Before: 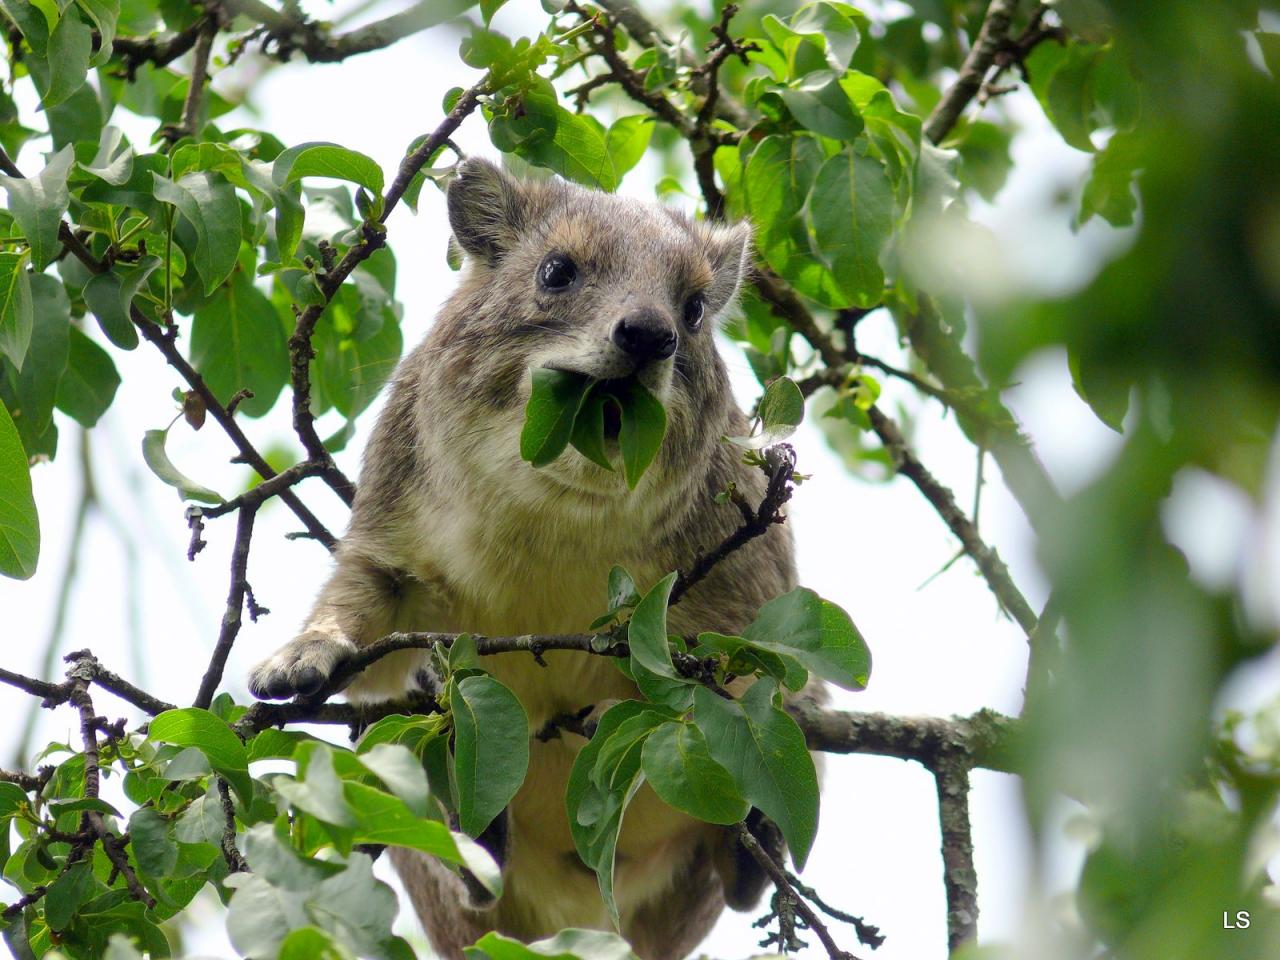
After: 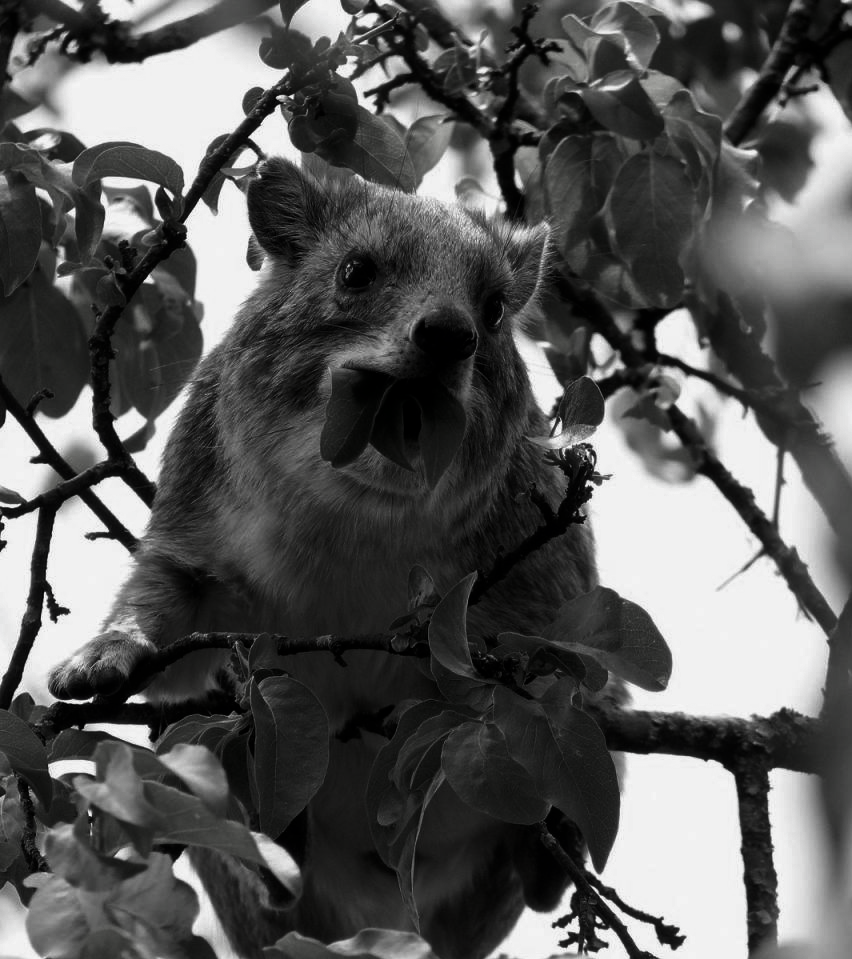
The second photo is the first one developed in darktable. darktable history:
crop and rotate: left 15.639%, right 17.783%
contrast brightness saturation: contrast -0.033, brightness -0.591, saturation -0.981
